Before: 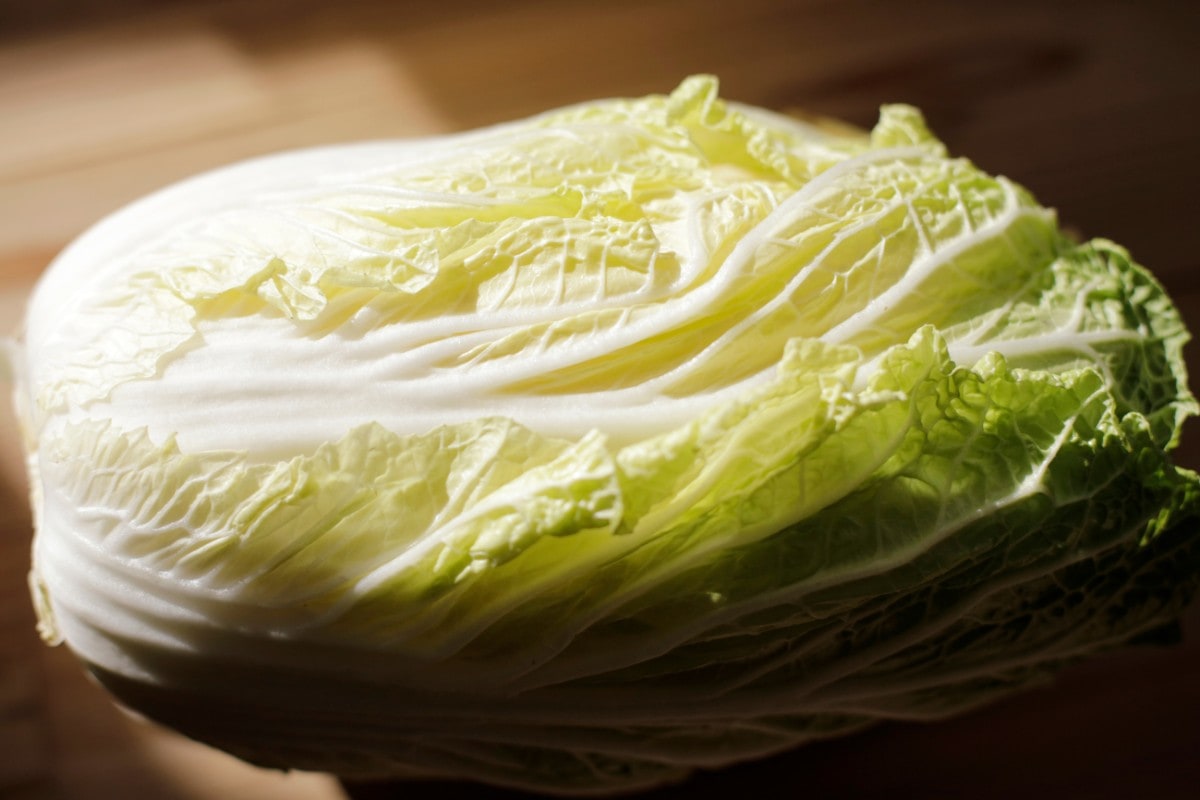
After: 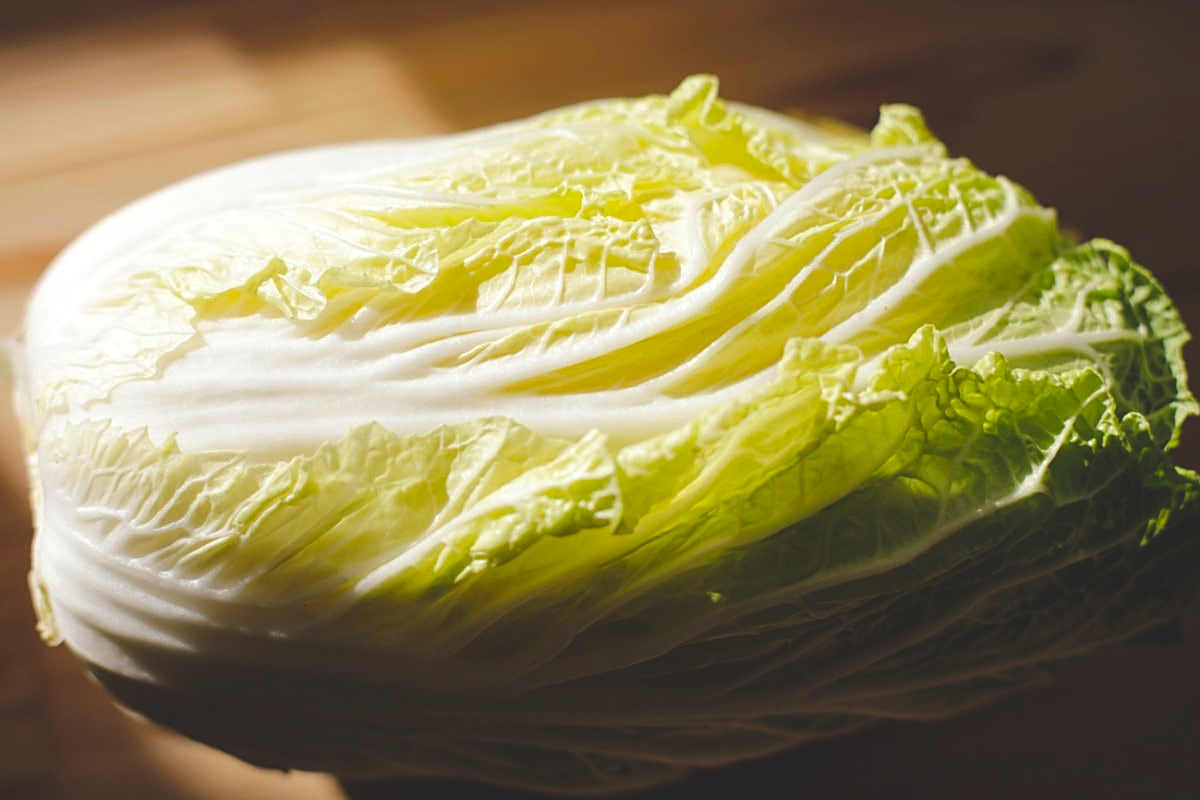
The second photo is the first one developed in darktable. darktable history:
sharpen: on, module defaults
color balance rgb: global offset › luminance 1.999%, linear chroma grading › global chroma 0.837%, perceptual saturation grading › global saturation 19.478%, global vibrance 20%
